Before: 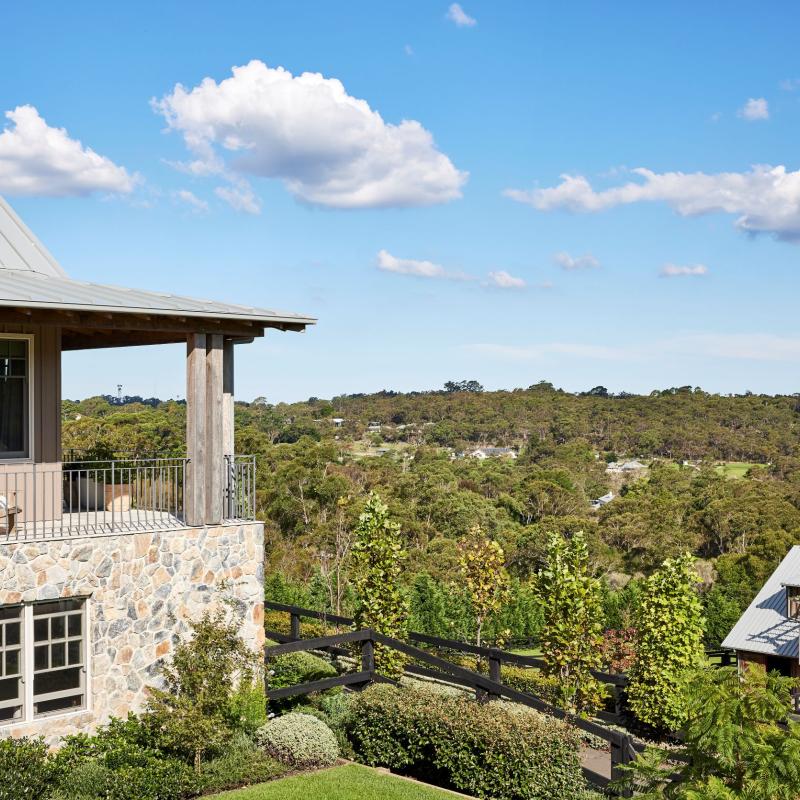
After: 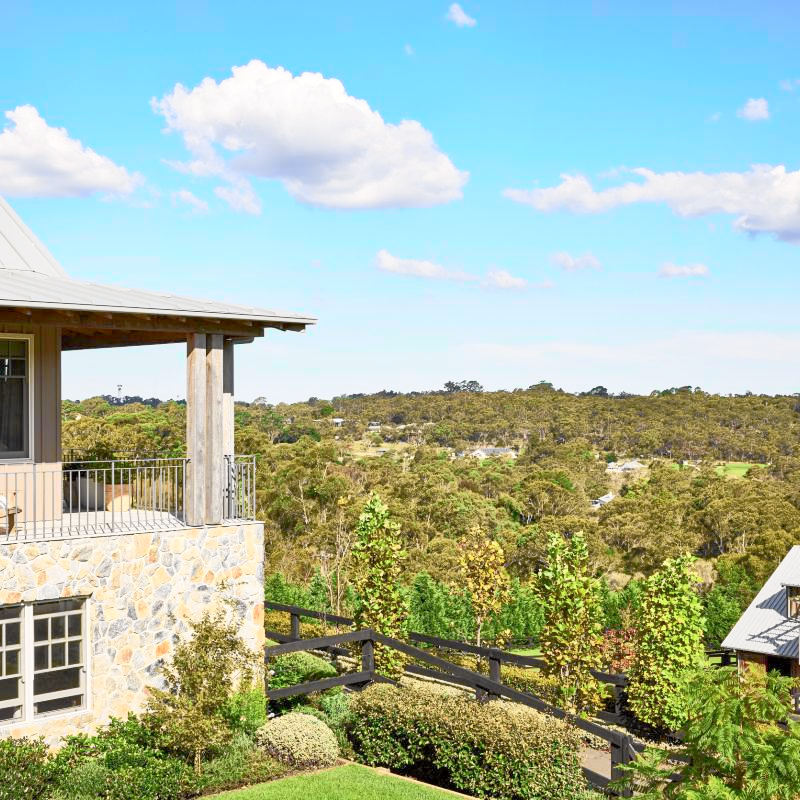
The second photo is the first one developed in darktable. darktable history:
tone curve: curves: ch0 [(0, 0) (0.055, 0.05) (0.258, 0.287) (0.434, 0.526) (0.517, 0.648) (0.745, 0.874) (1, 1)]; ch1 [(0, 0) (0.346, 0.307) (0.418, 0.383) (0.46, 0.439) (0.482, 0.493) (0.502, 0.503) (0.517, 0.514) (0.55, 0.561) (0.588, 0.603) (0.646, 0.688) (1, 1)]; ch2 [(0, 0) (0.346, 0.34) (0.431, 0.45) (0.485, 0.499) (0.5, 0.503) (0.527, 0.525) (0.545, 0.562) (0.679, 0.706) (1, 1)], color space Lab, independent channels, preserve colors none
rgb curve: curves: ch0 [(0, 0) (0.072, 0.166) (0.217, 0.293) (0.414, 0.42) (1, 1)], compensate middle gray true, preserve colors basic power
